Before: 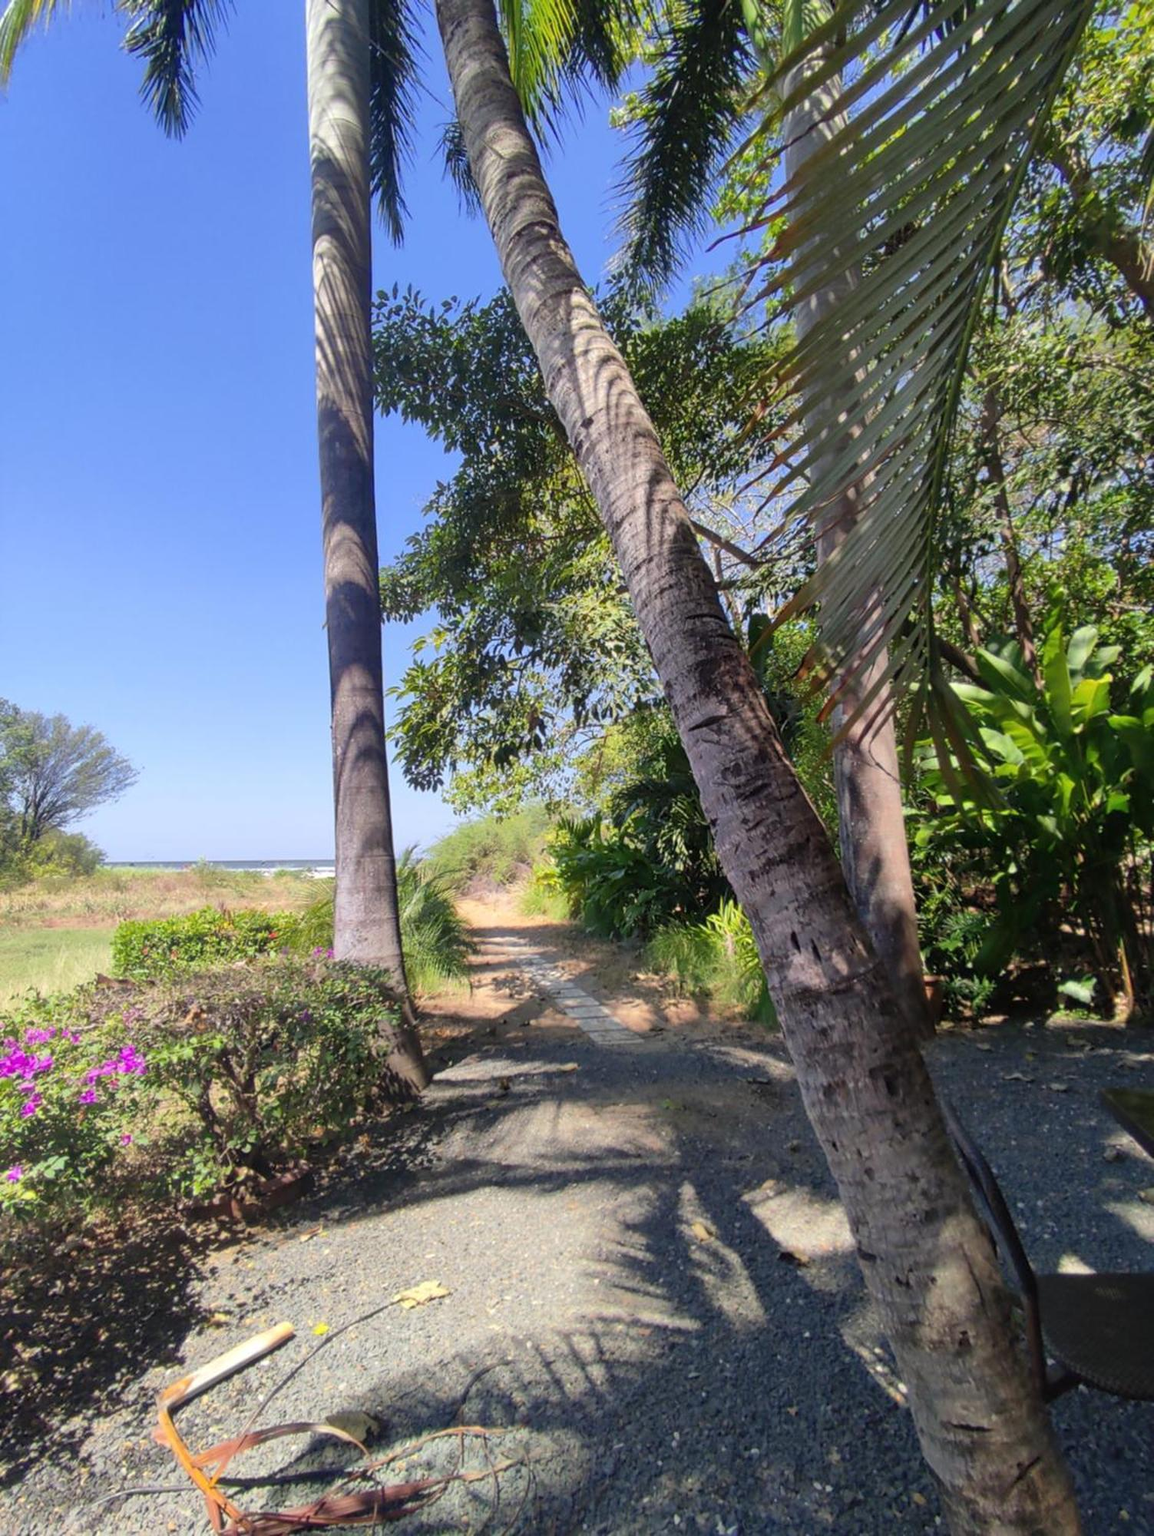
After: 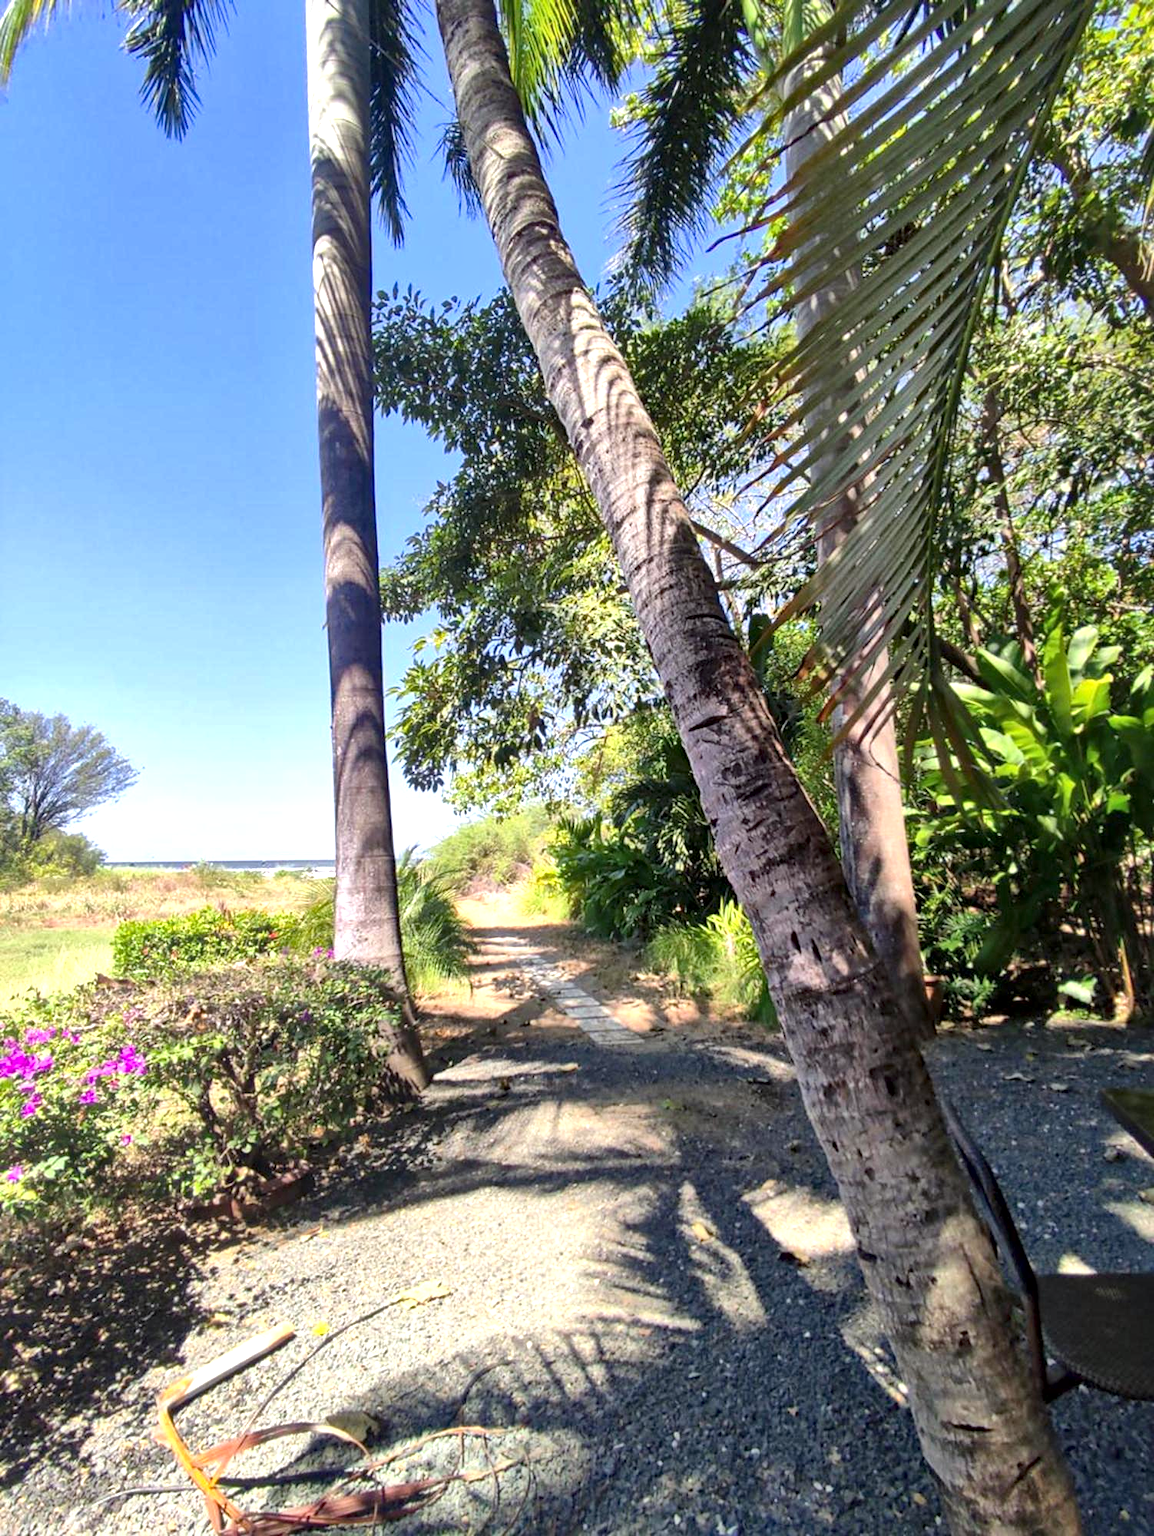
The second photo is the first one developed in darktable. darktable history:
exposure: exposure 0.662 EV, compensate highlight preservation false
haze removal: compatibility mode true, adaptive false
local contrast: mode bilateral grid, contrast 49, coarseness 49, detail 150%, midtone range 0.2
contrast equalizer: y [[0.5, 0.488, 0.462, 0.461, 0.491, 0.5], [0.5 ×6], [0.5 ×6], [0 ×6], [0 ×6]], mix 0.31
